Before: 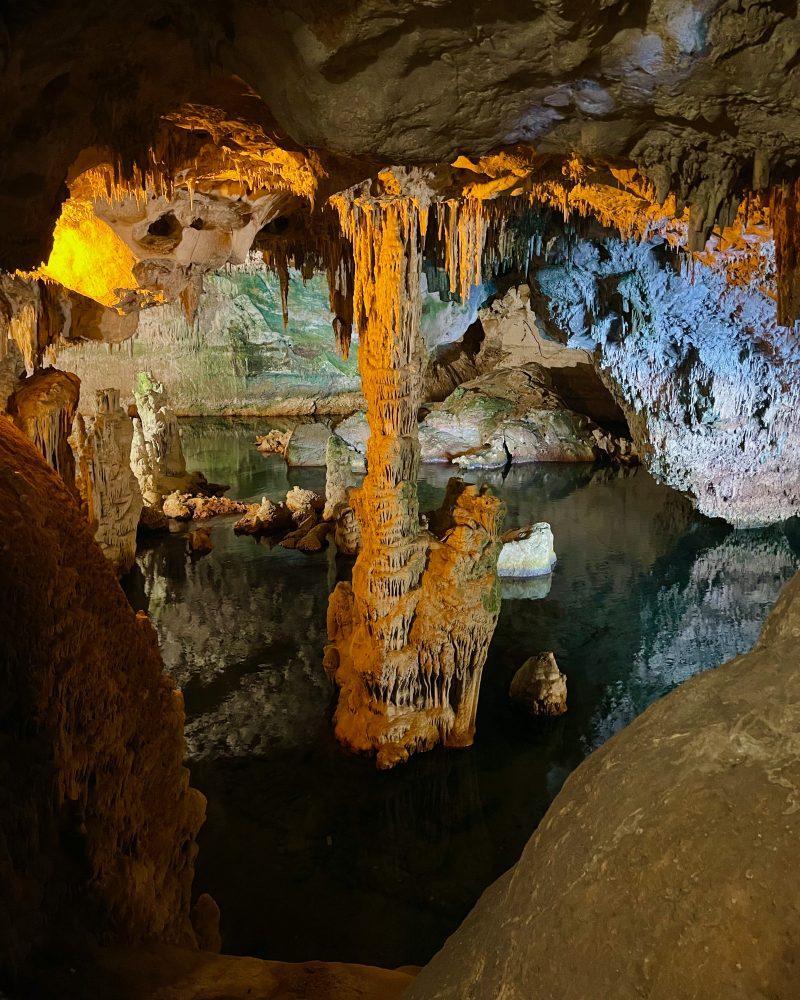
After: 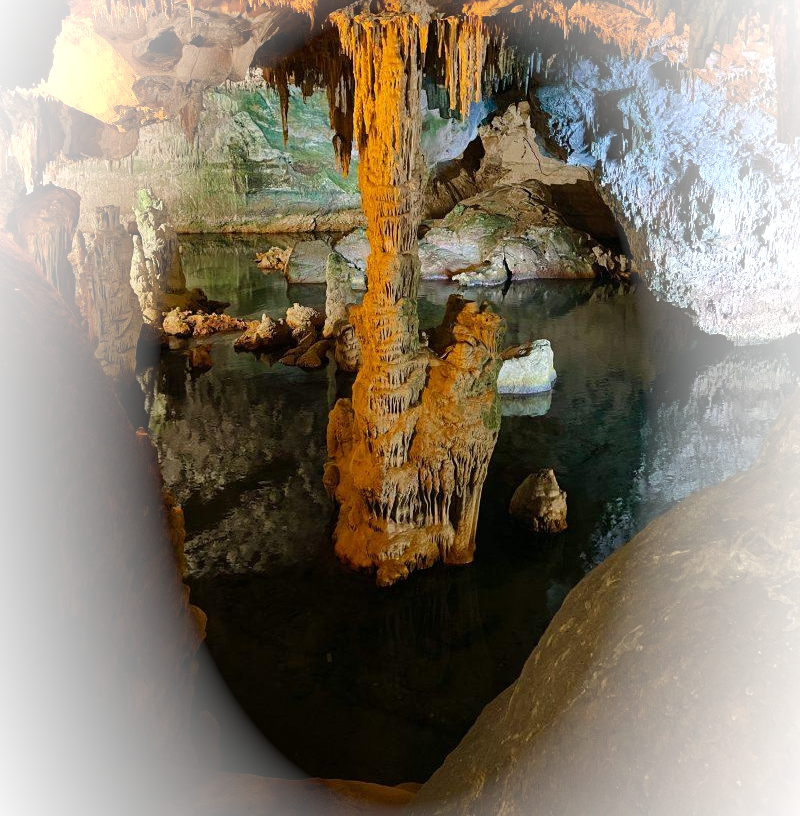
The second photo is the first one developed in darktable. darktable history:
crop and rotate: top 18.377%
vignetting: fall-off start 96.75%, fall-off radius 100.46%, brightness 0.992, saturation -0.491, width/height ratio 0.612
